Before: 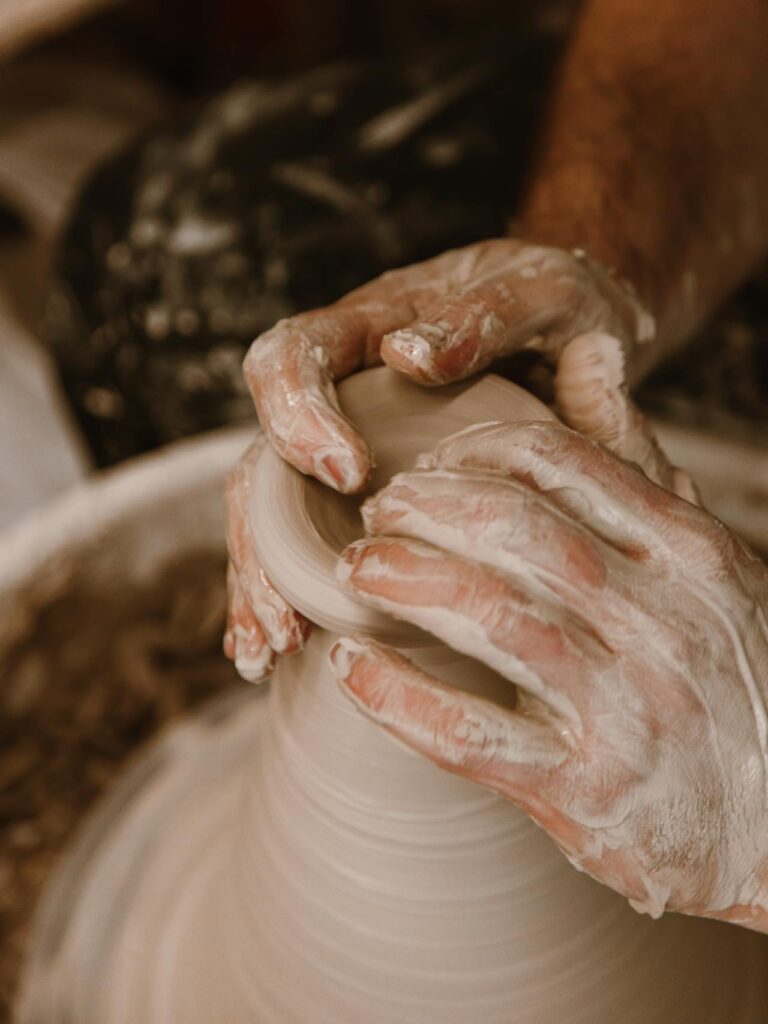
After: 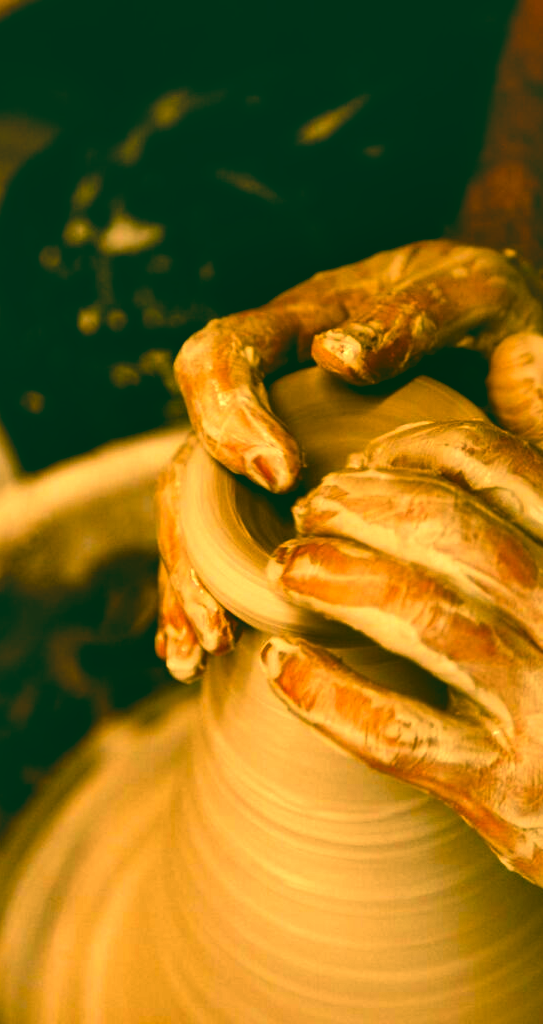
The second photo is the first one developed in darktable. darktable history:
exposure: black level correction 0.001, exposure 0.5 EV, compensate exposure bias true, compensate highlight preservation false
crop and rotate: left 9.061%, right 20.142%
local contrast: mode bilateral grid, contrast 25, coarseness 60, detail 151%, midtone range 0.2
base curve: curves: ch0 [(0, 0.02) (0.083, 0.036) (1, 1)], preserve colors none
white balance: red 1.127, blue 0.943
color zones: curves: ch0 [(0, 0.613) (0.01, 0.613) (0.245, 0.448) (0.498, 0.529) (0.642, 0.665) (0.879, 0.777) (0.99, 0.613)]; ch1 [(0, 0) (0.143, 0) (0.286, 0) (0.429, 0) (0.571, 0) (0.714, 0) (0.857, 0)], mix -121.96%
color correction: highlights a* 5.62, highlights b* 33.57, shadows a* -25.86, shadows b* 4.02
